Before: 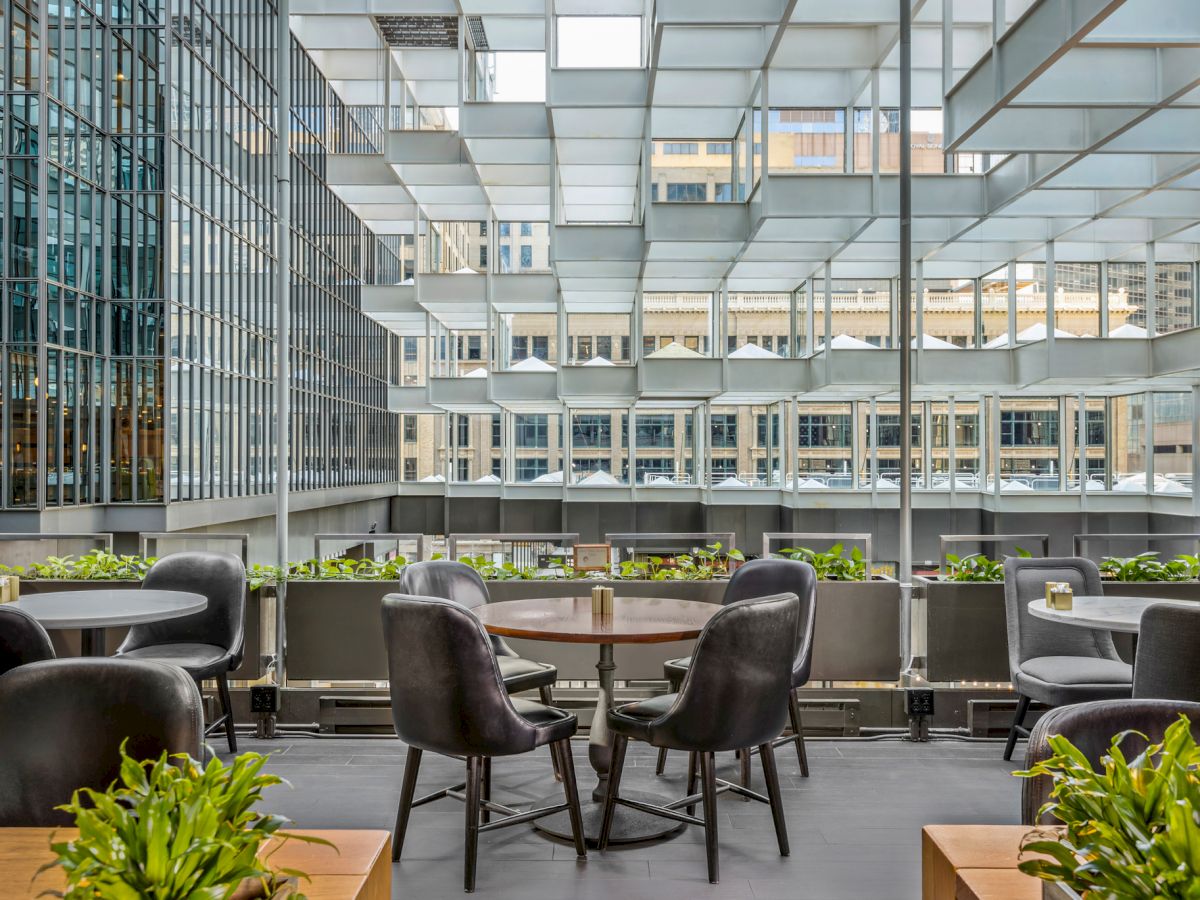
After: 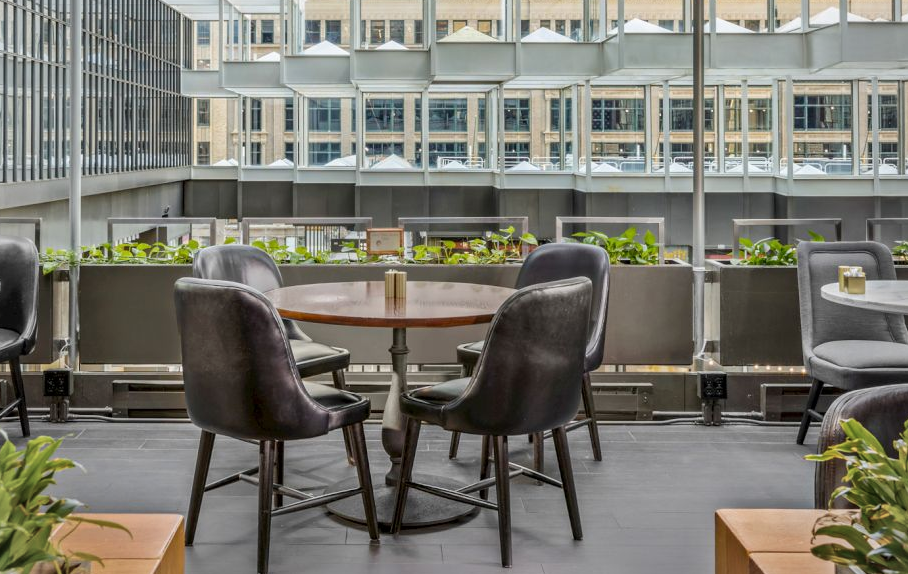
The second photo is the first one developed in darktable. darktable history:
tone curve: curves: ch0 [(0, 0) (0.584, 0.595) (1, 1)], preserve colors none
crop and rotate: left 17.299%, top 35.115%, right 7.015%, bottom 1.024%
vignetting: brightness -0.167
